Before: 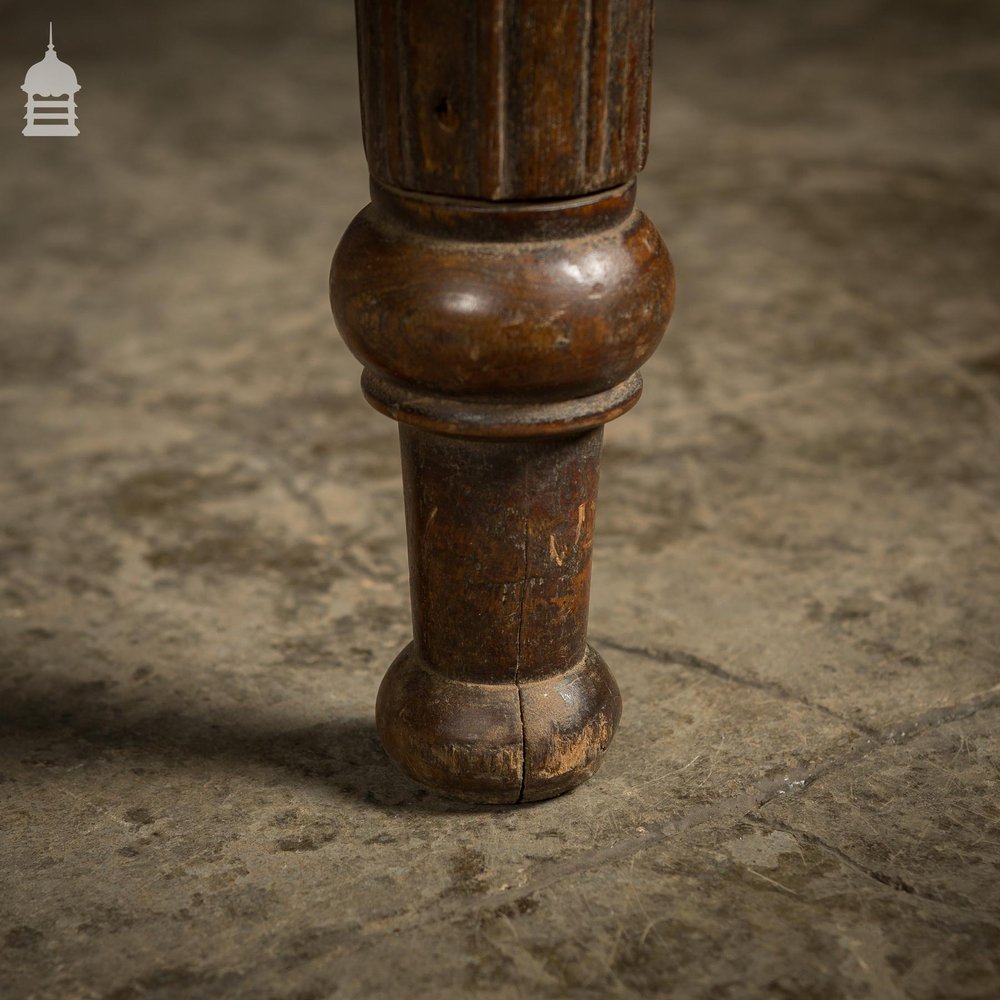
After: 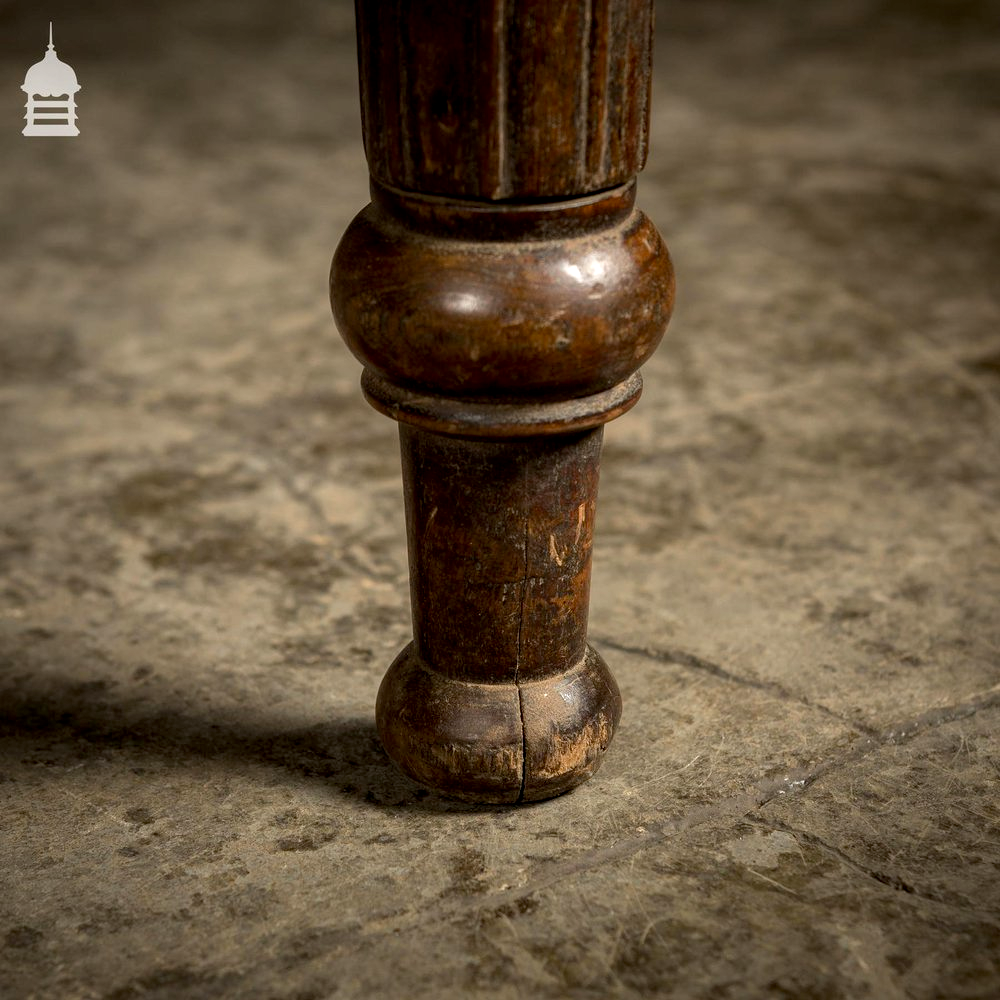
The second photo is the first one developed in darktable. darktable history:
tone equalizer: -8 EV -0.392 EV, -7 EV -0.391 EV, -6 EV -0.334 EV, -5 EV -0.188 EV, -3 EV 0.203 EV, -2 EV 0.329 EV, -1 EV 0.412 EV, +0 EV 0.386 EV
local contrast: highlights 105%, shadows 97%, detail 119%, midtone range 0.2
exposure: black level correction 0.007, compensate highlight preservation false
